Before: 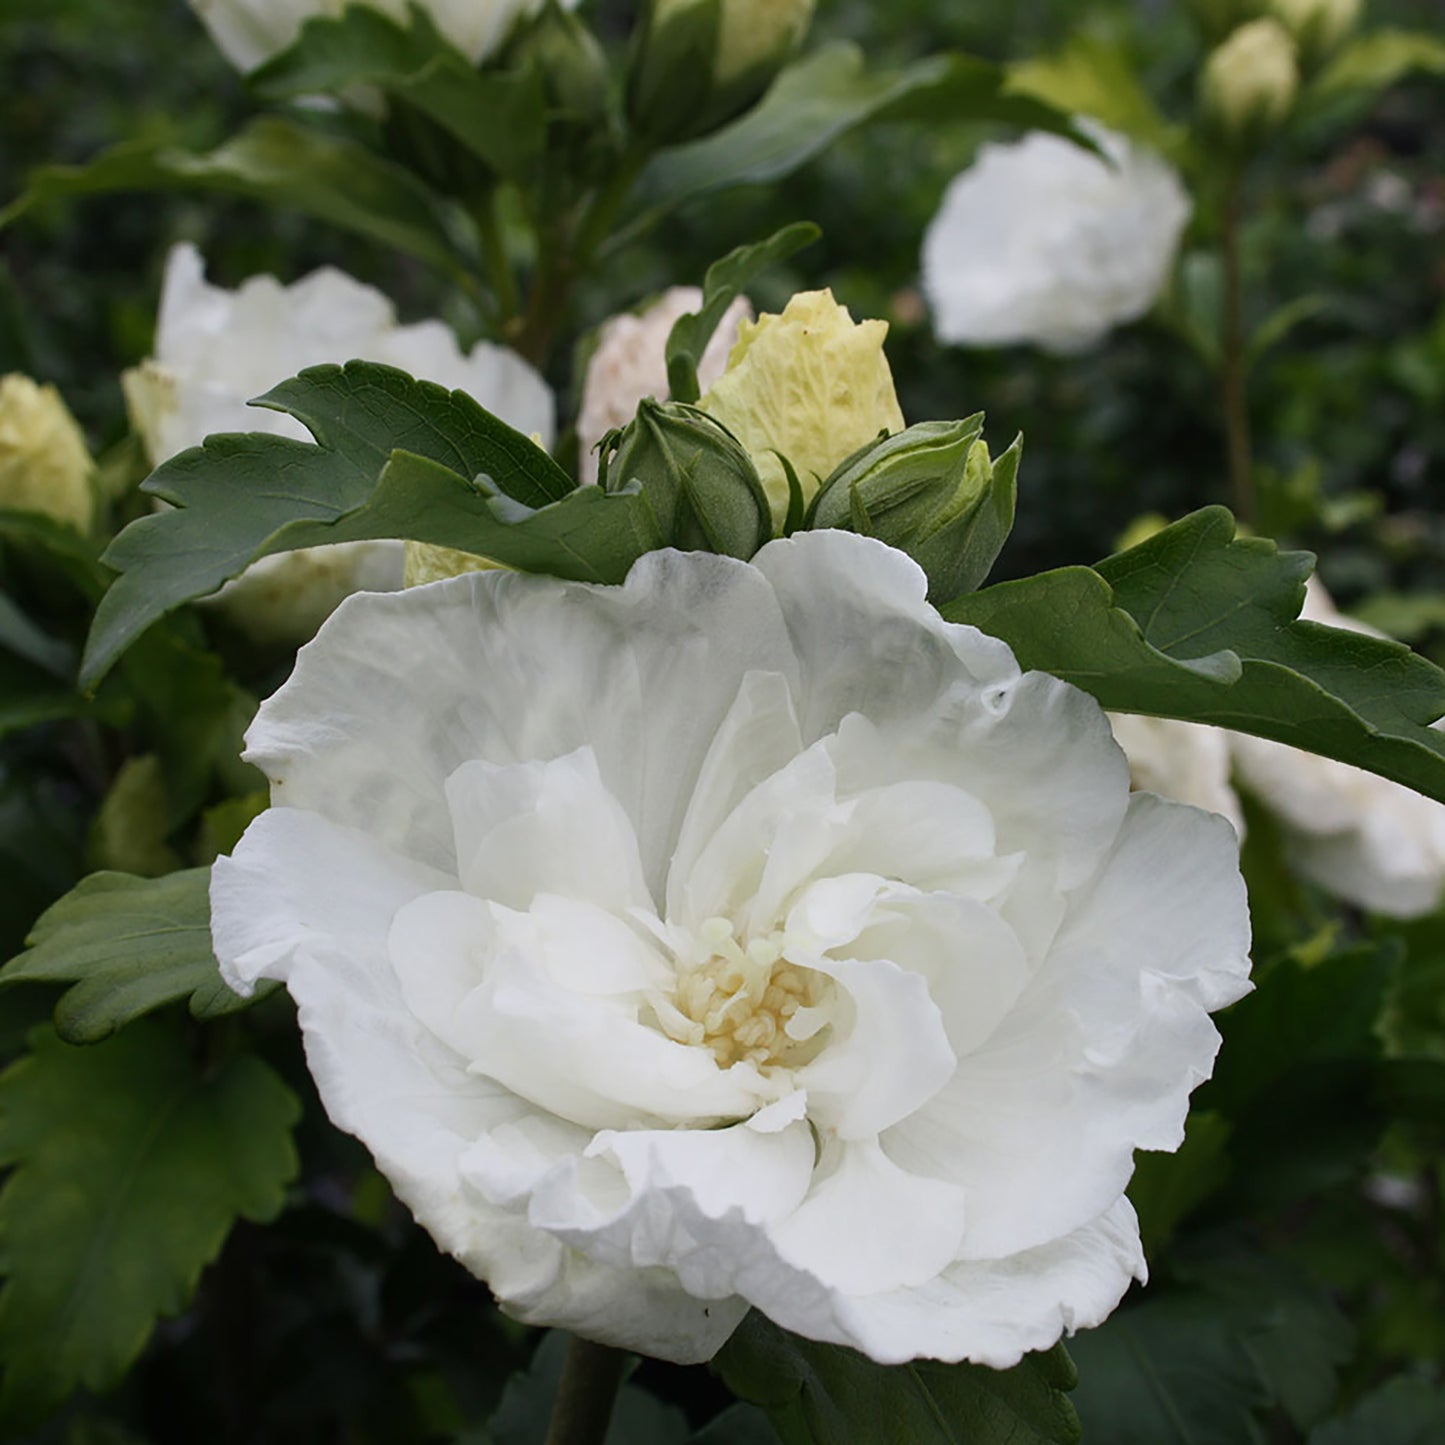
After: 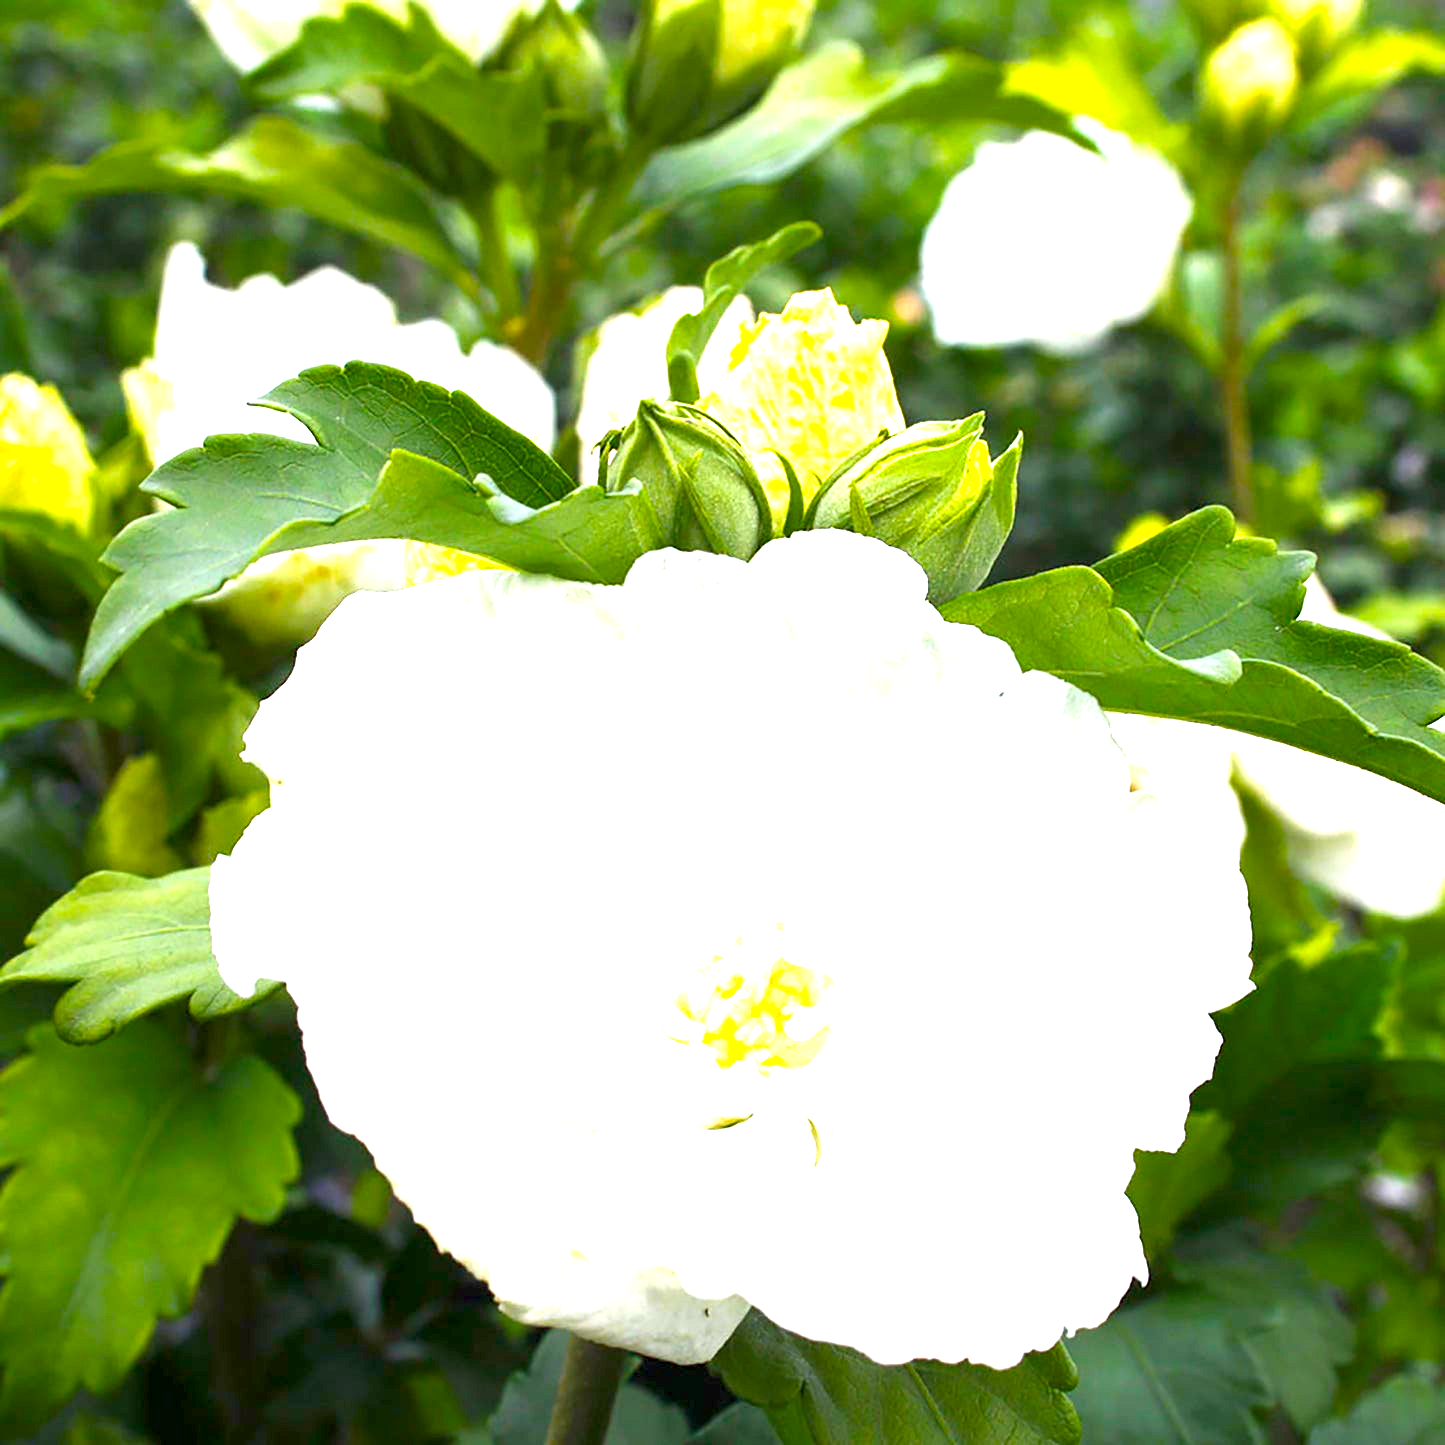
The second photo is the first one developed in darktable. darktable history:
exposure: black level correction 0.001, exposure 2.607 EV, compensate exposure bias true, compensate highlight preservation false
color balance rgb: linear chroma grading › global chroma 15%, perceptual saturation grading › global saturation 30%
